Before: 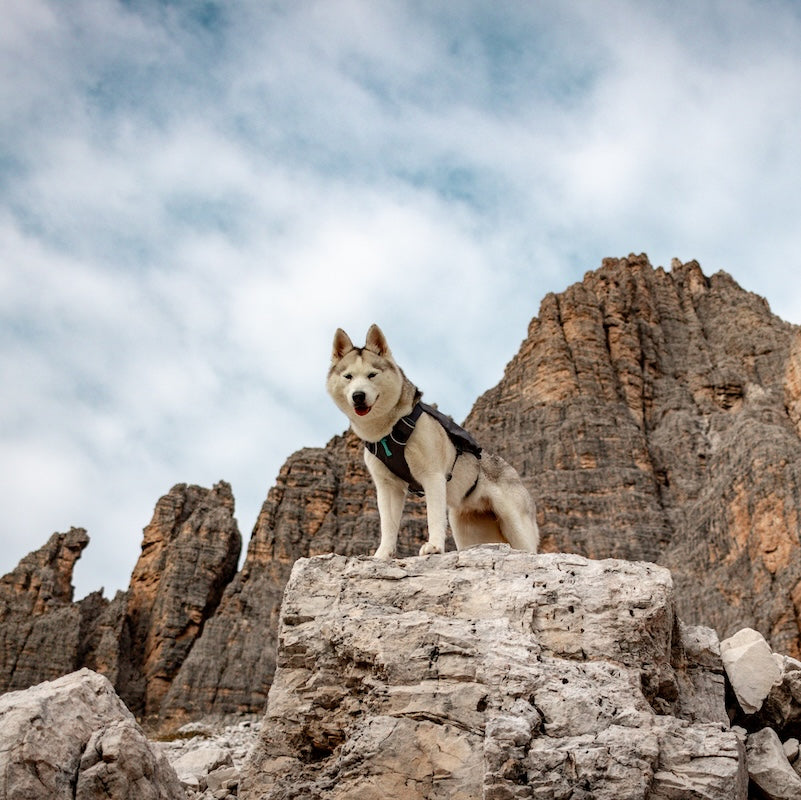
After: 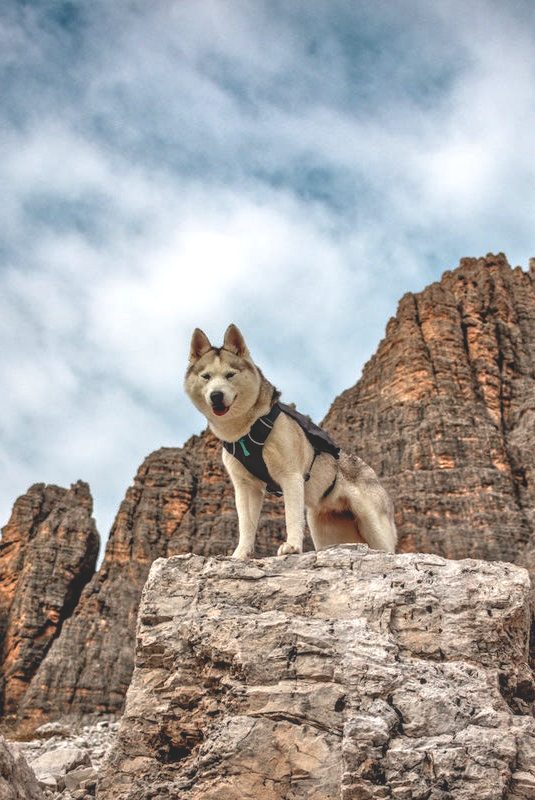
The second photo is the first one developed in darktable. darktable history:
local contrast: detail 130%
tone equalizer: -7 EV 0.15 EV, -6 EV 0.6 EV, -5 EV 1.15 EV, -4 EV 1.33 EV, -3 EV 1.15 EV, -2 EV 0.6 EV, -1 EV 0.15 EV, mask exposure compensation -0.5 EV
crop and rotate: left 17.732%, right 15.423%
rgb curve: curves: ch0 [(0, 0.186) (0.314, 0.284) (0.775, 0.708) (1, 1)], compensate middle gray true, preserve colors none
exposure: compensate highlight preservation false
